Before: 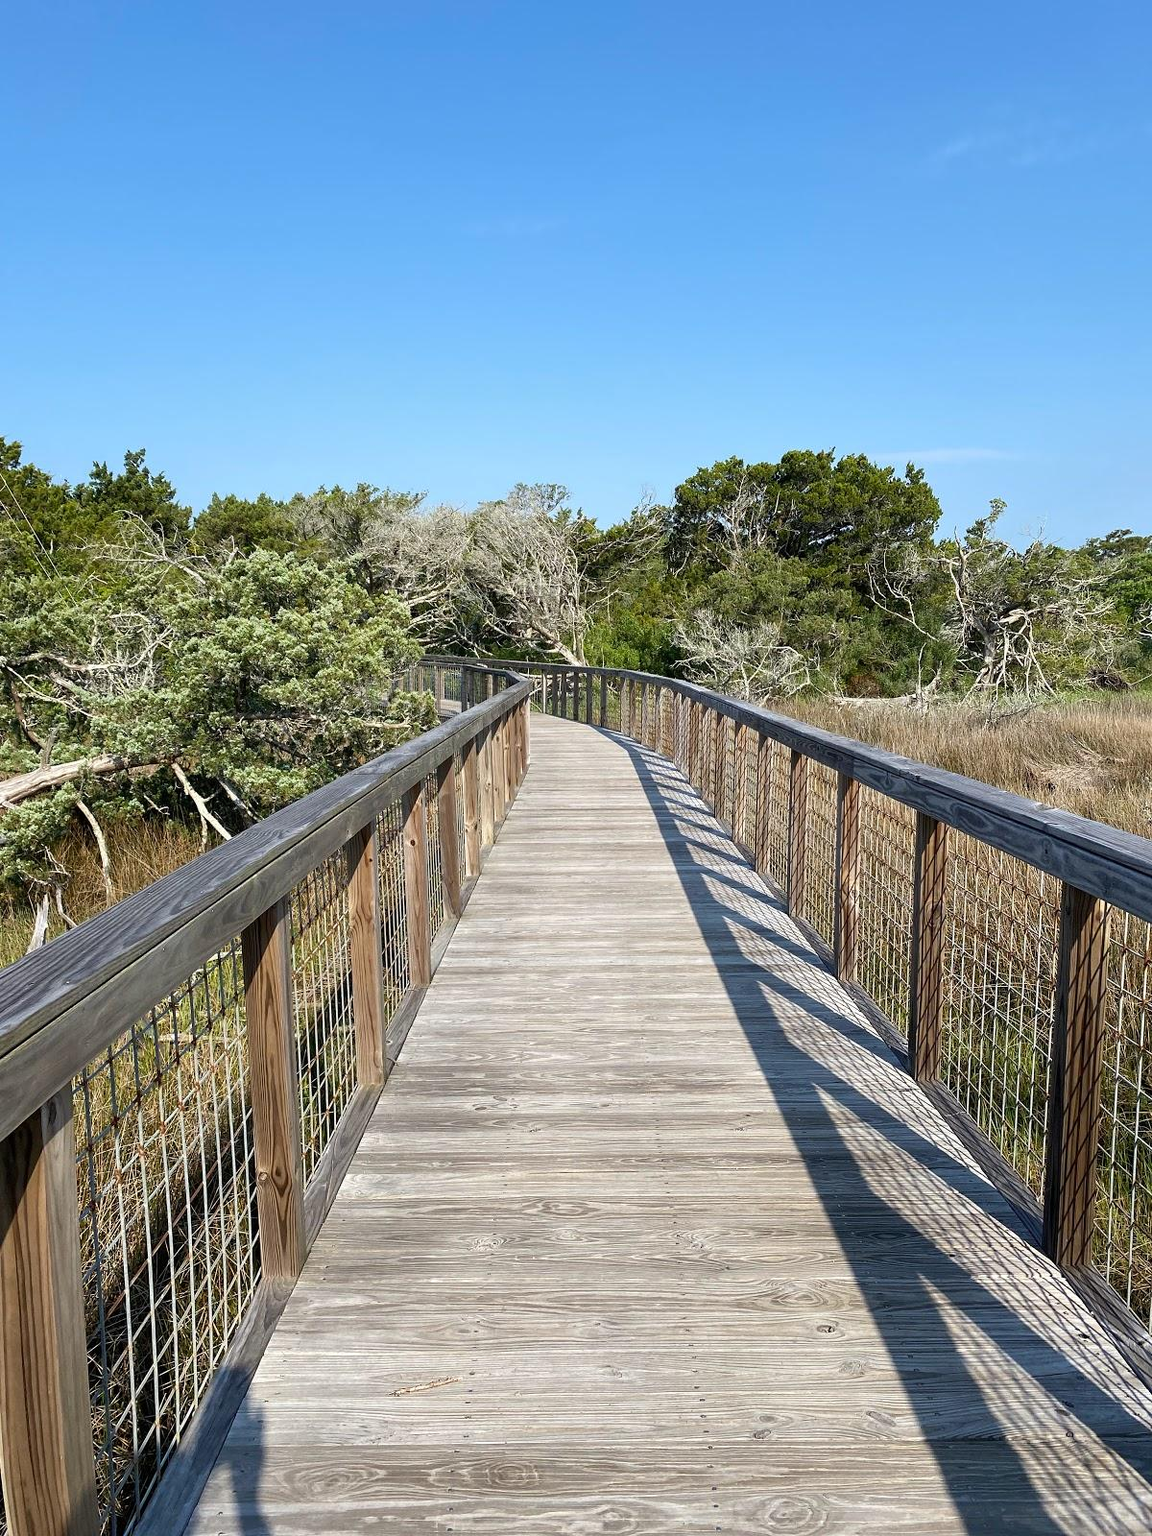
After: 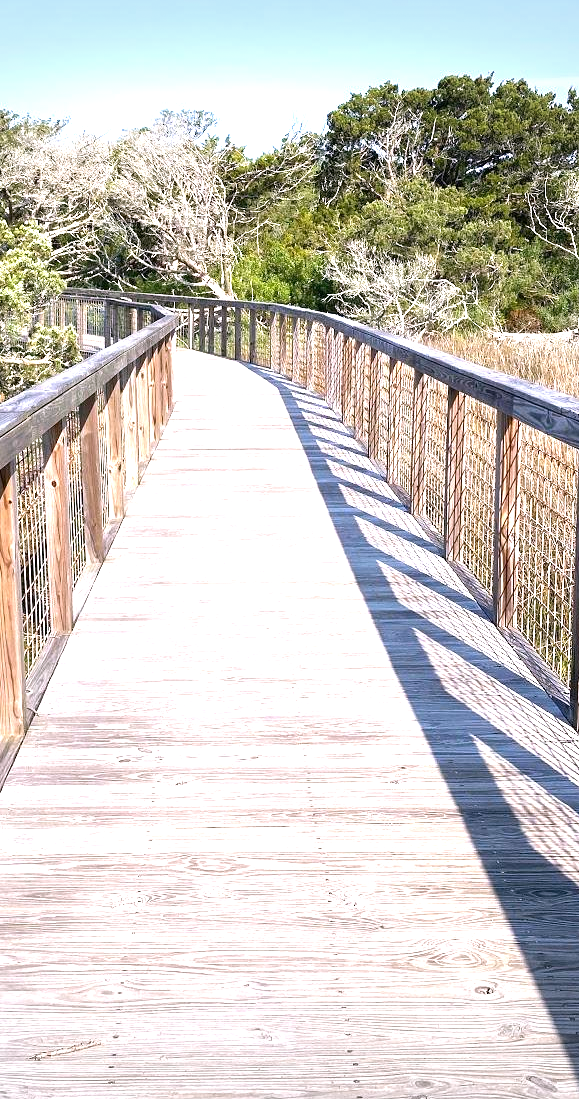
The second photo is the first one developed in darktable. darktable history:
crop: left 31.379%, top 24.658%, right 20.326%, bottom 6.628%
white balance: red 1.05, blue 1.072
exposure: exposure 1.2 EV, compensate highlight preservation false
vignetting: fall-off start 100%, brightness -0.406, saturation -0.3, width/height ratio 1.324, dithering 8-bit output, unbound false
